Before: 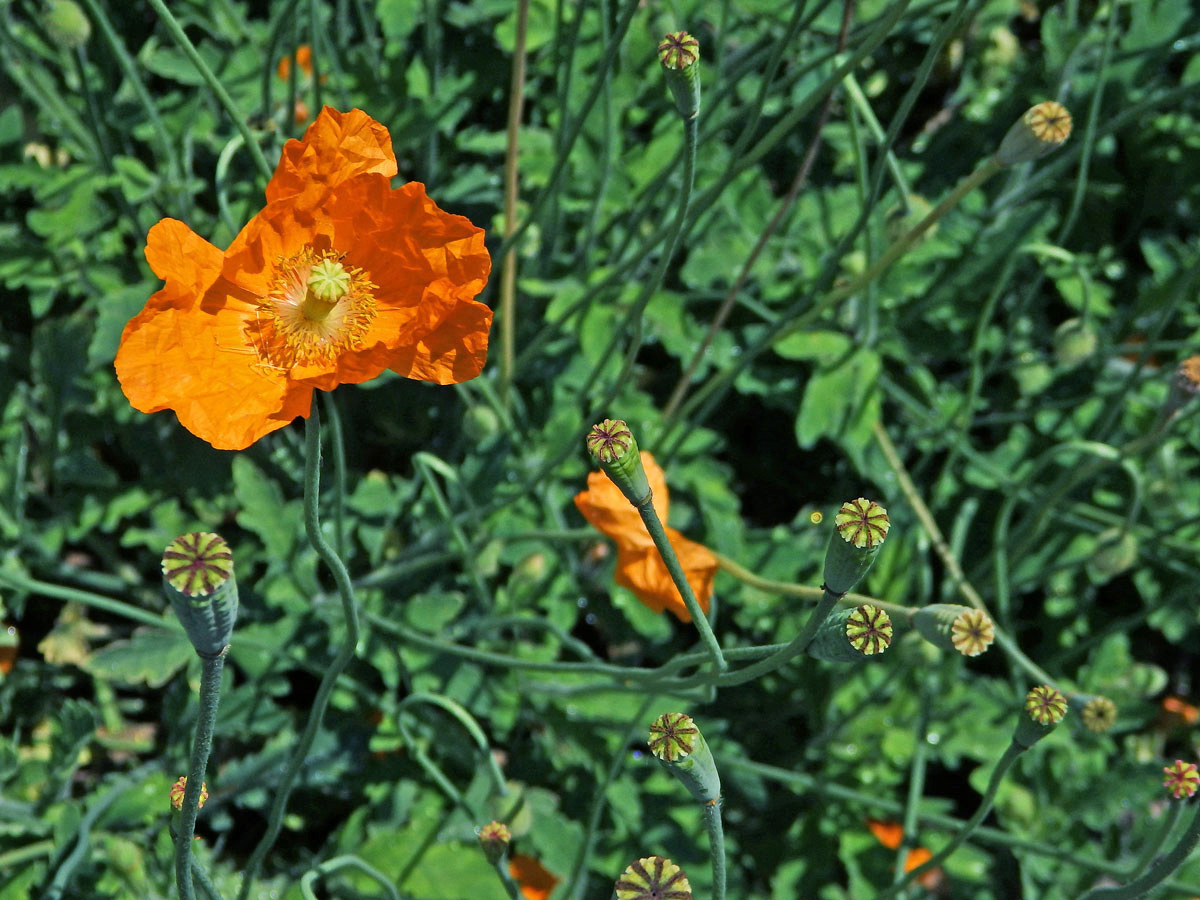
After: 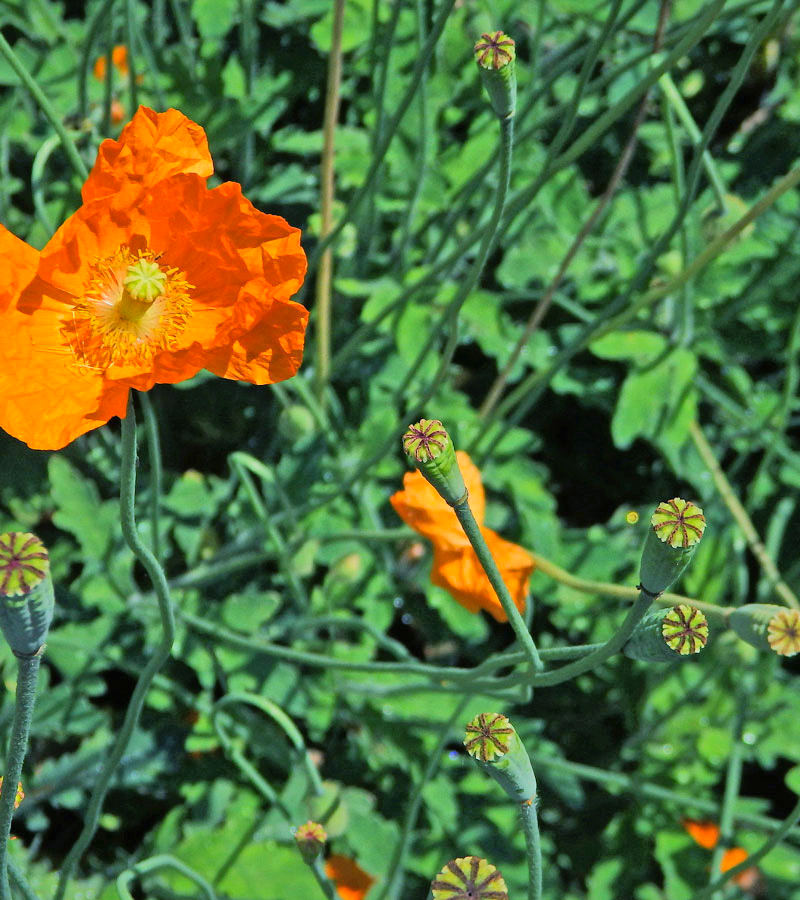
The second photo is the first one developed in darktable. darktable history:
crop: left 15.382%, right 17.933%
tone curve: curves: ch0 [(0, 0.005) (0.103, 0.097) (0.18, 0.22) (0.4, 0.485) (0.5, 0.612) (0.668, 0.787) (0.823, 0.894) (1, 0.971)]; ch1 [(0, 0) (0.172, 0.123) (0.324, 0.253) (0.396, 0.388) (0.478, 0.461) (0.499, 0.498) (0.522, 0.528) (0.609, 0.686) (0.704, 0.818) (1, 1)]; ch2 [(0, 0) (0.411, 0.424) (0.496, 0.501) (0.515, 0.514) (0.555, 0.585) (0.641, 0.69) (1, 1)], color space Lab, linked channels, preserve colors none
shadows and highlights: shadows 39.85, highlights -59.78
